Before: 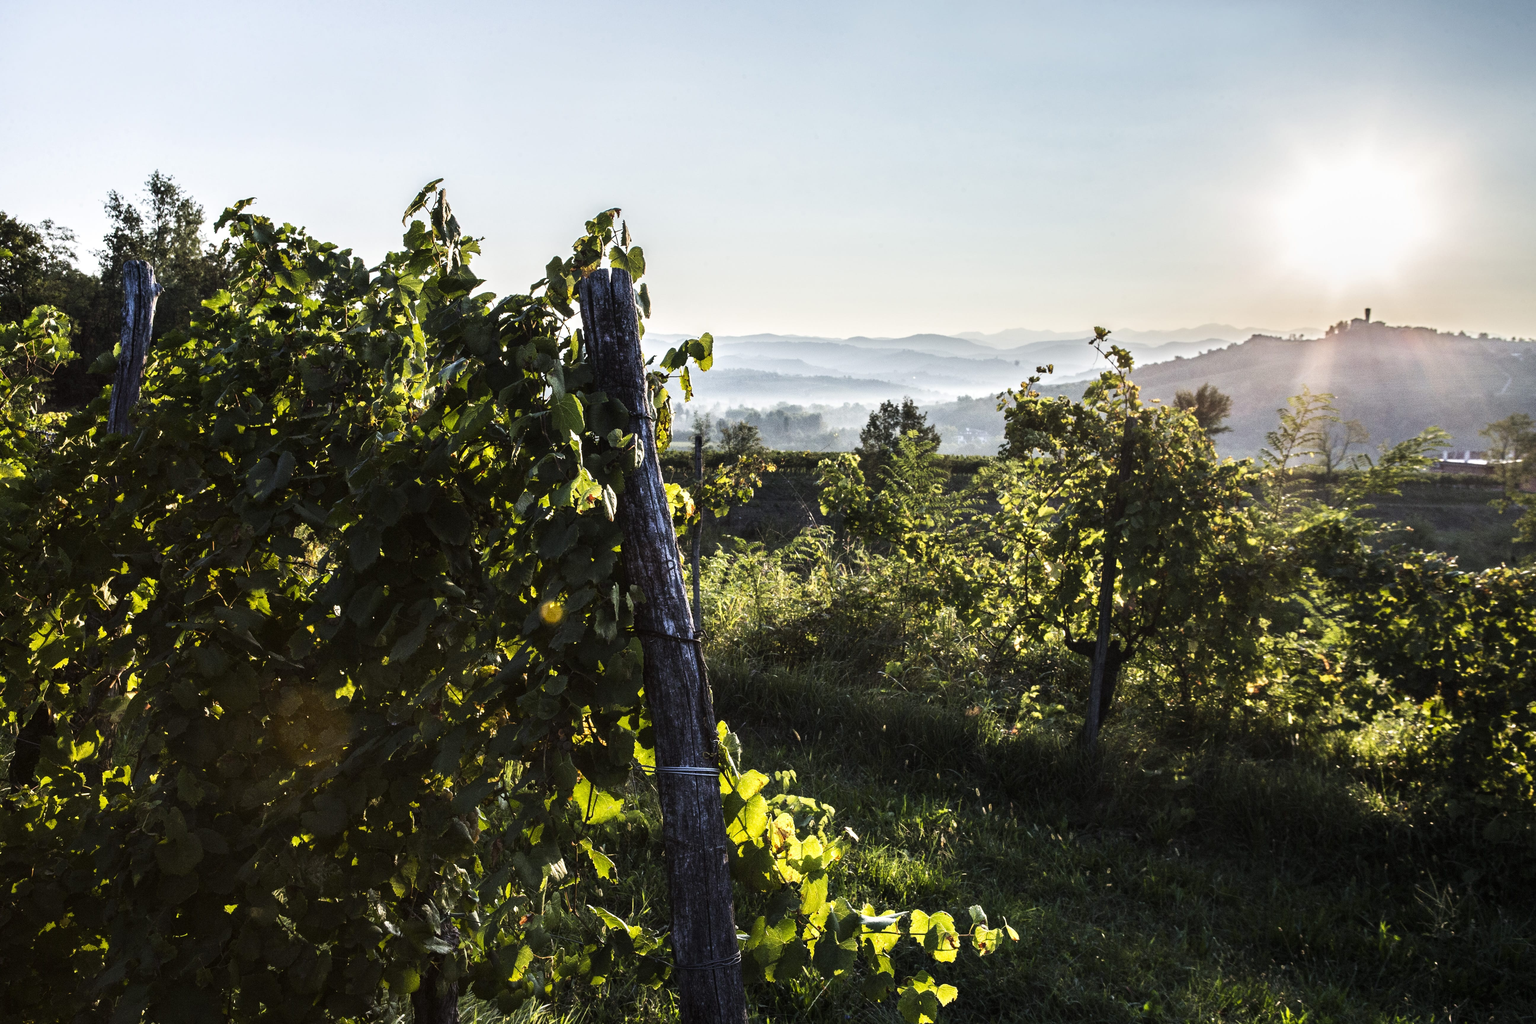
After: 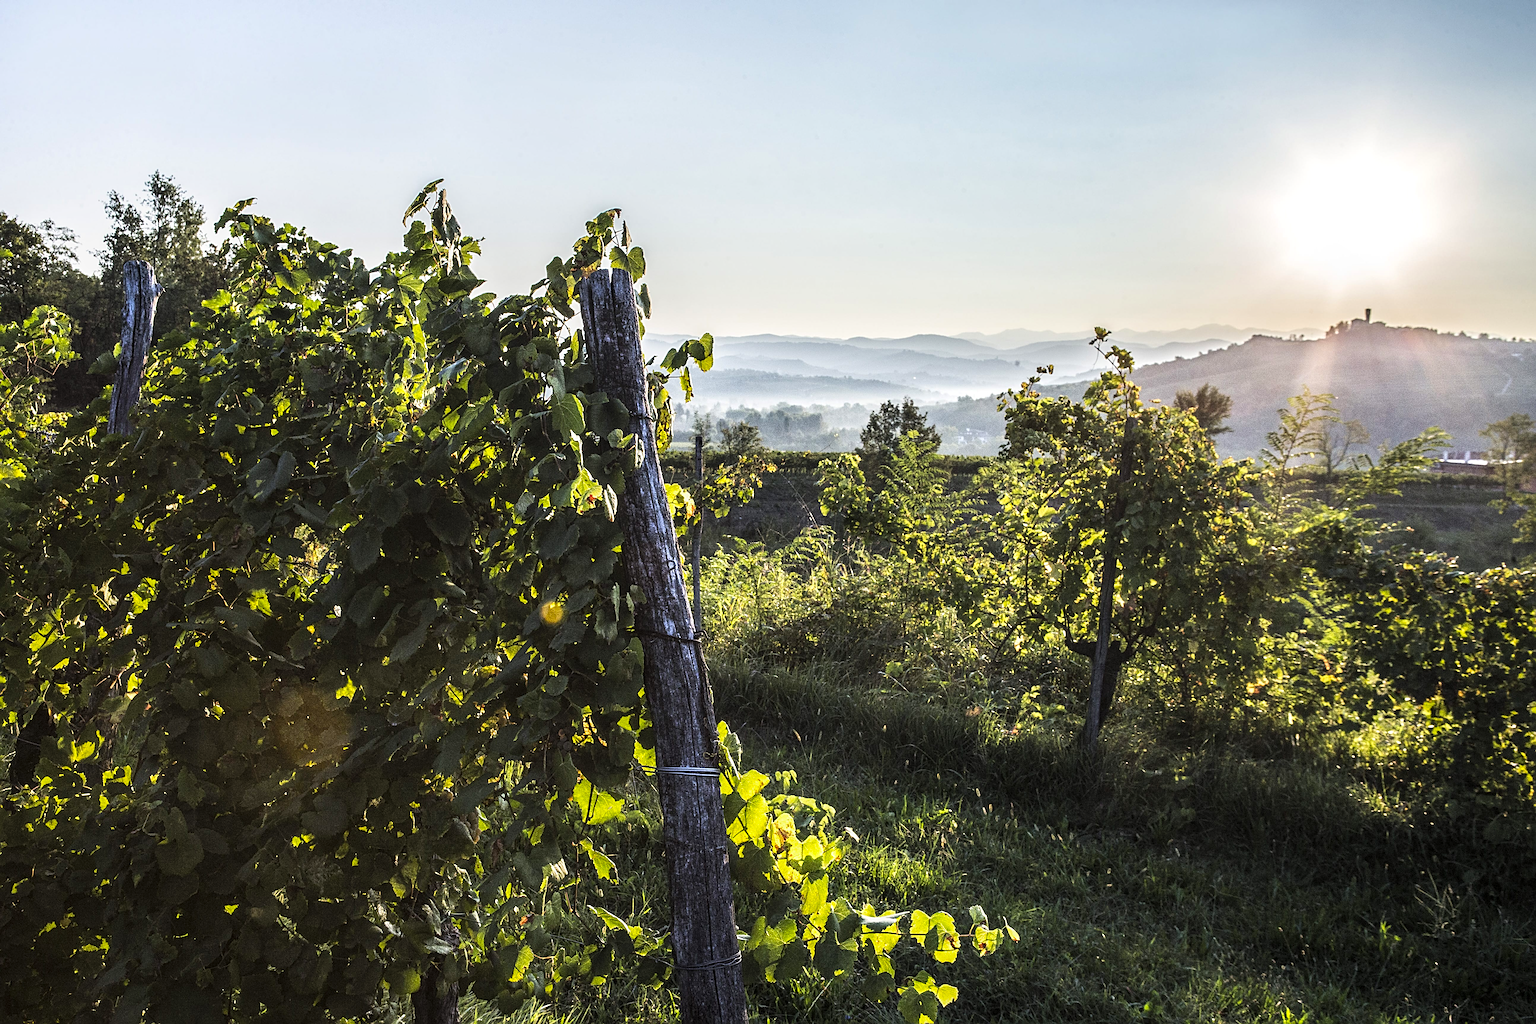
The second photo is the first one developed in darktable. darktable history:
contrast brightness saturation: brightness 0.09, saturation 0.19
local contrast: on, module defaults
sharpen: radius 4
